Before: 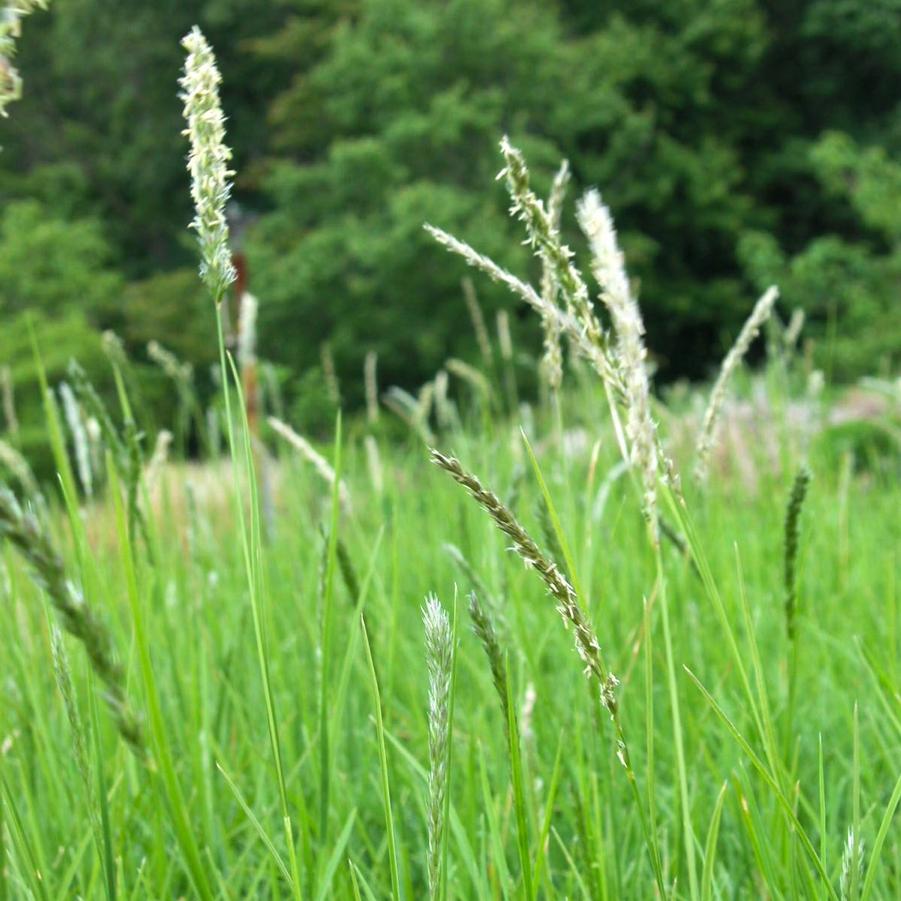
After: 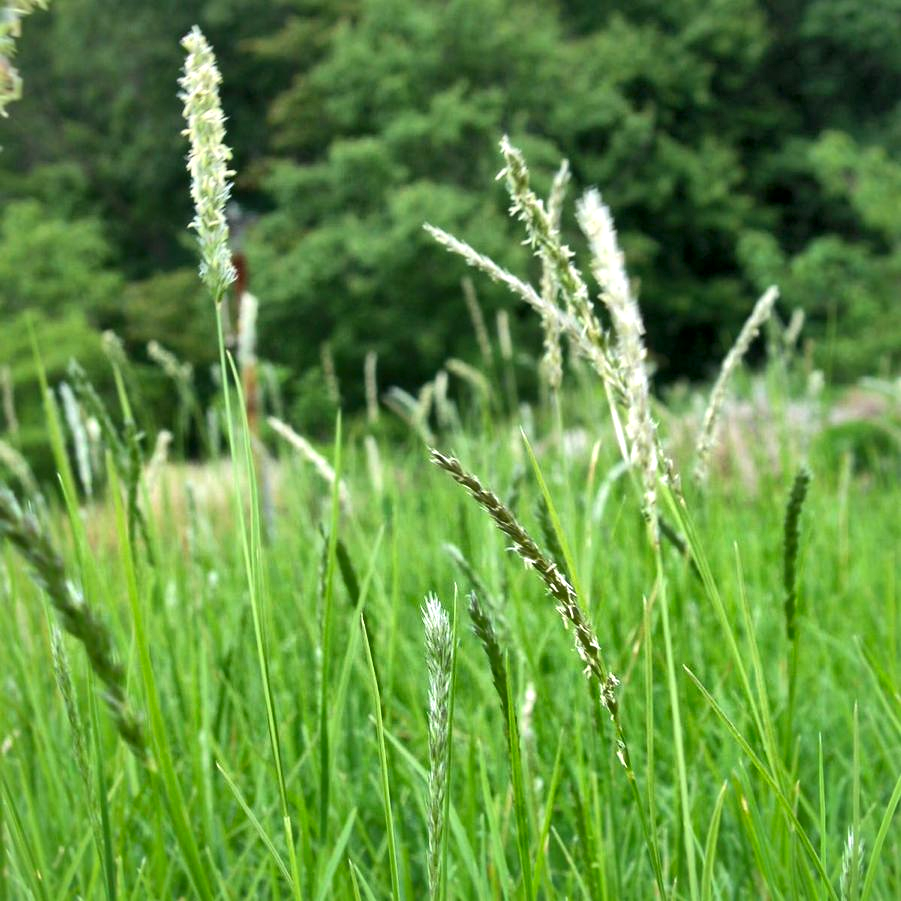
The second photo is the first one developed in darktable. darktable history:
shadows and highlights: on, module defaults
local contrast: mode bilateral grid, contrast 100, coarseness 100, detail 165%, midtone range 0.2
